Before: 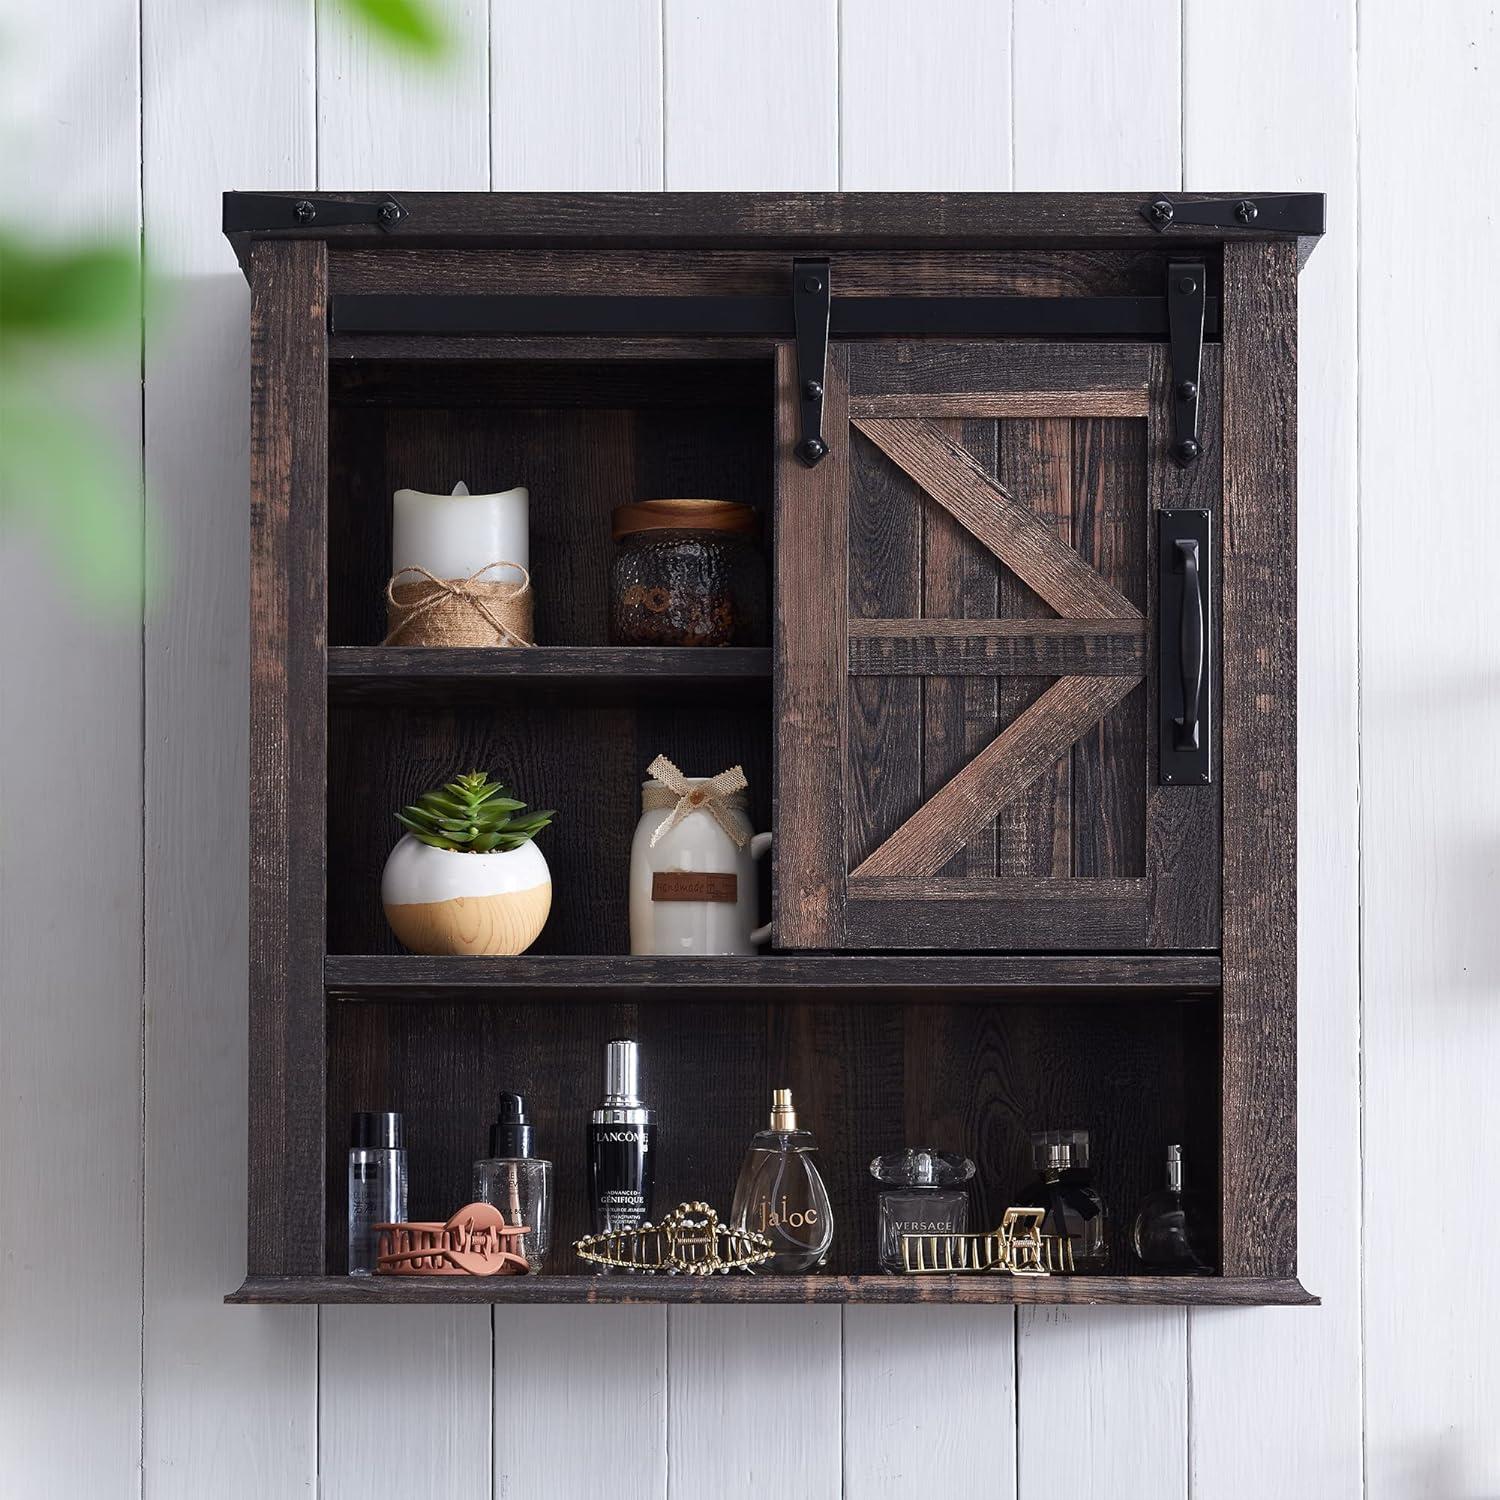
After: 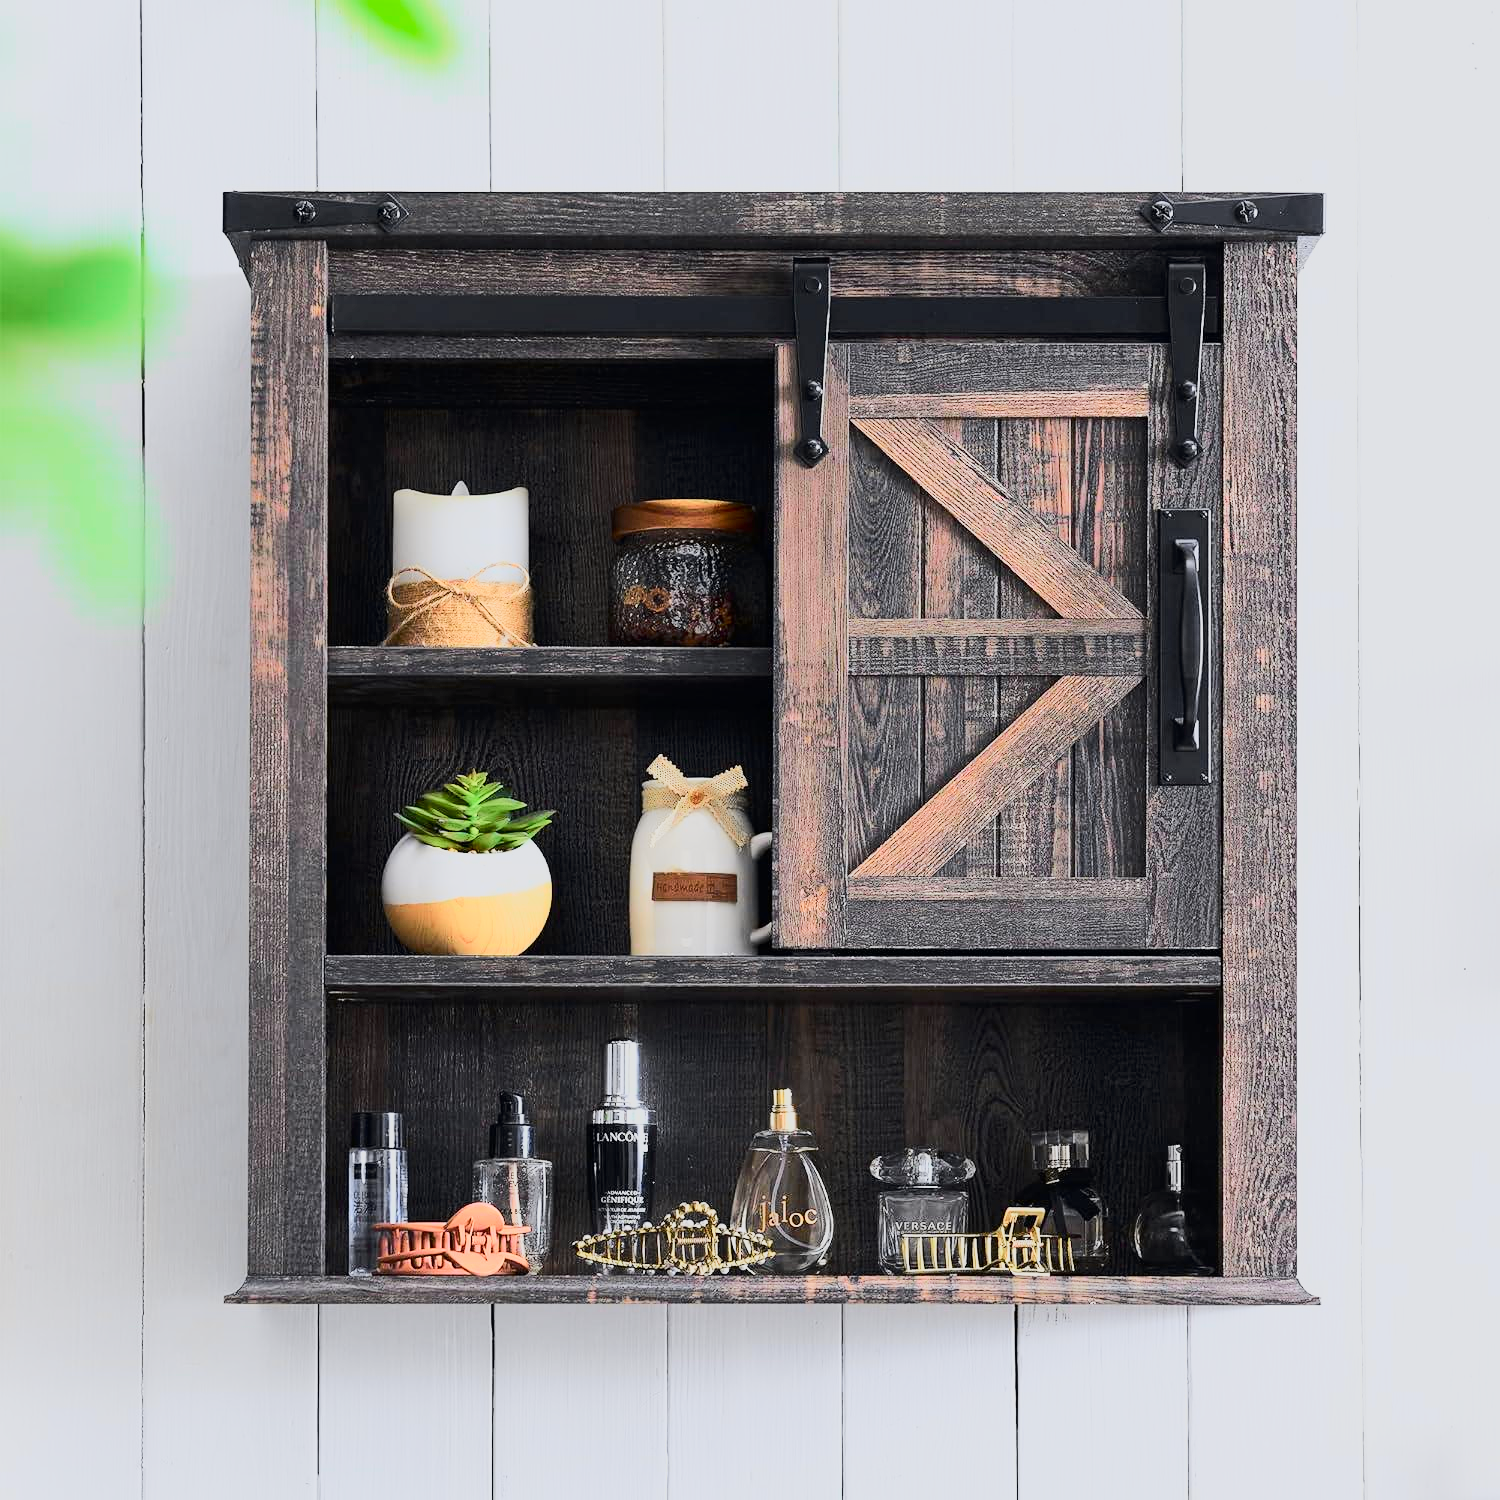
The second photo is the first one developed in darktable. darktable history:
base curve: curves: ch0 [(0, 0) (0.025, 0.046) (0.112, 0.277) (0.467, 0.74) (0.814, 0.929) (1, 0.942)]
tone curve: curves: ch0 [(0, 0) (0.048, 0.024) (0.099, 0.082) (0.227, 0.255) (0.407, 0.482) (0.543, 0.634) (0.719, 0.77) (0.837, 0.843) (1, 0.906)]; ch1 [(0, 0) (0.3, 0.268) (0.404, 0.374) (0.475, 0.463) (0.501, 0.499) (0.514, 0.502) (0.551, 0.541) (0.643, 0.648) (0.682, 0.674) (0.802, 0.812) (1, 1)]; ch2 [(0, 0) (0.259, 0.207) (0.323, 0.311) (0.364, 0.368) (0.442, 0.461) (0.498, 0.498) (0.531, 0.528) (0.581, 0.602) (0.629, 0.659) (0.768, 0.728) (1, 1)], color space Lab, independent channels, preserve colors none
contrast brightness saturation: contrast 0.08, saturation 0.2
